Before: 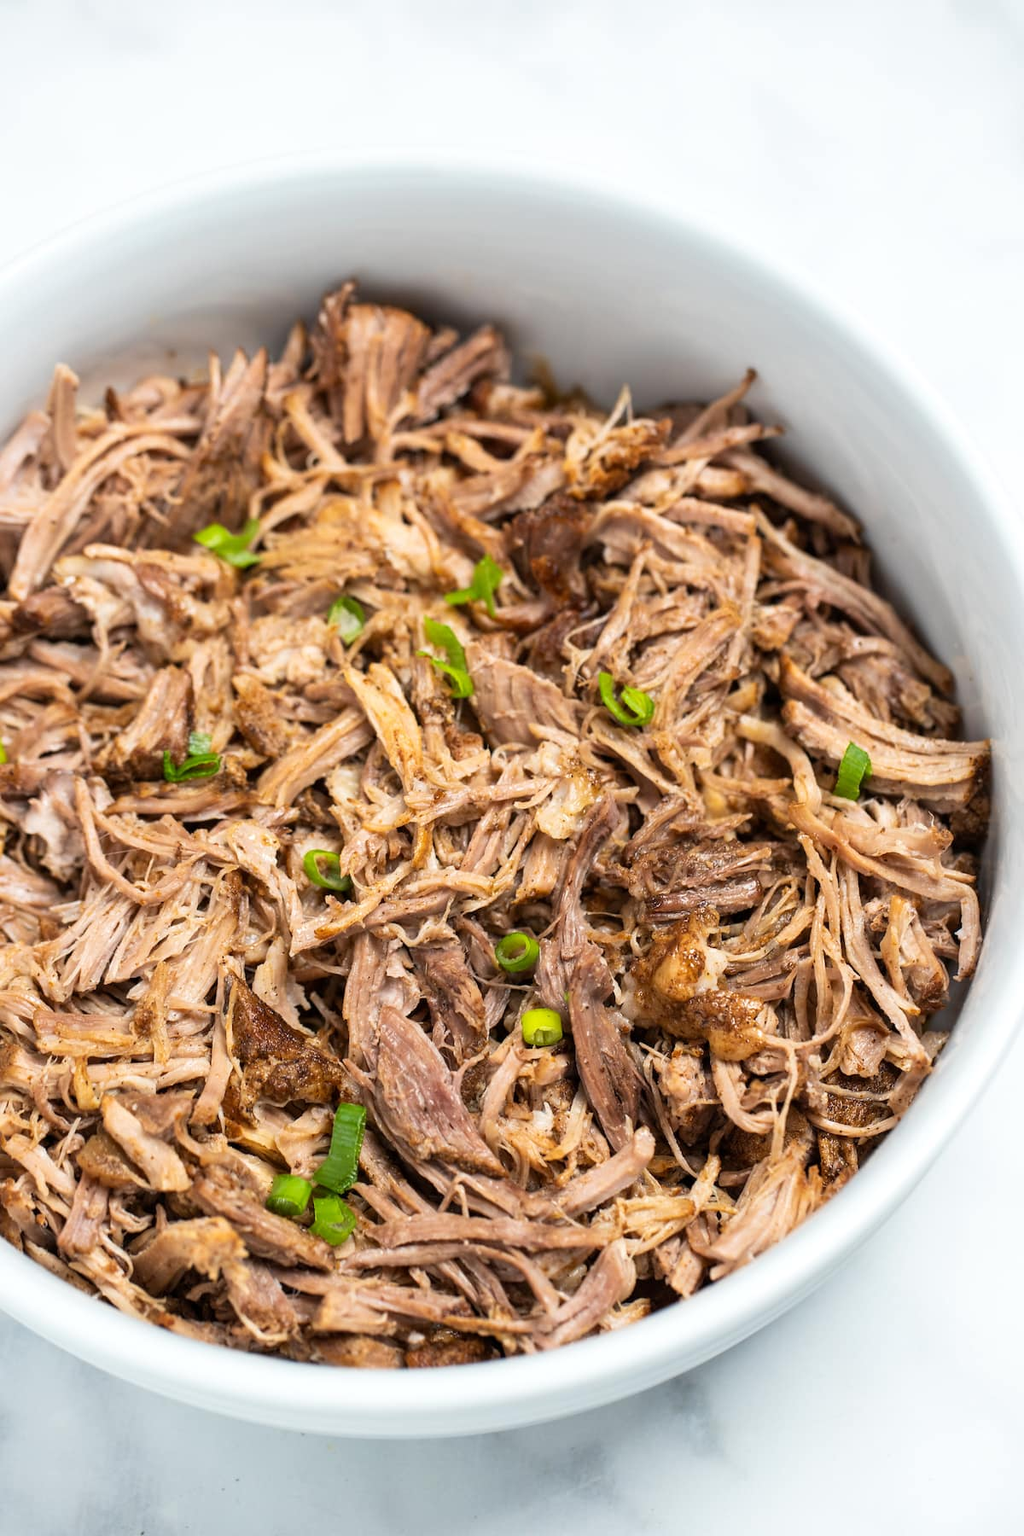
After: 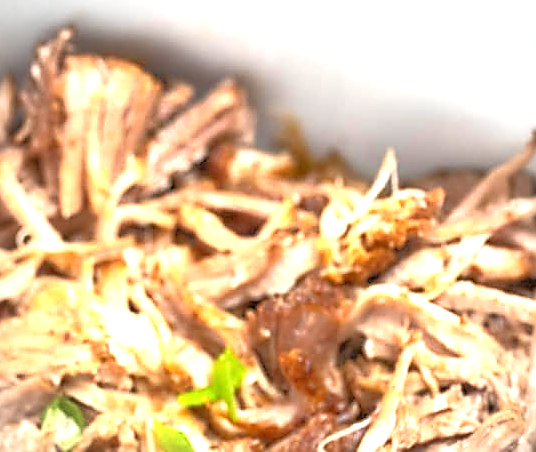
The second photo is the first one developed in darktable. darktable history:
exposure: black level correction 0, exposure 1.35 EV, compensate exposure bias true, compensate highlight preservation false
vignetting: fall-off radius 60.92%
tone equalizer: -7 EV 0.15 EV, -6 EV 0.6 EV, -5 EV 1.15 EV, -4 EV 1.33 EV, -3 EV 1.15 EV, -2 EV 0.6 EV, -1 EV 0.15 EV, mask exposure compensation -0.5 EV
sharpen: radius 1.4, amount 1.25, threshold 0.7
crop: left 28.64%, top 16.832%, right 26.637%, bottom 58.055%
